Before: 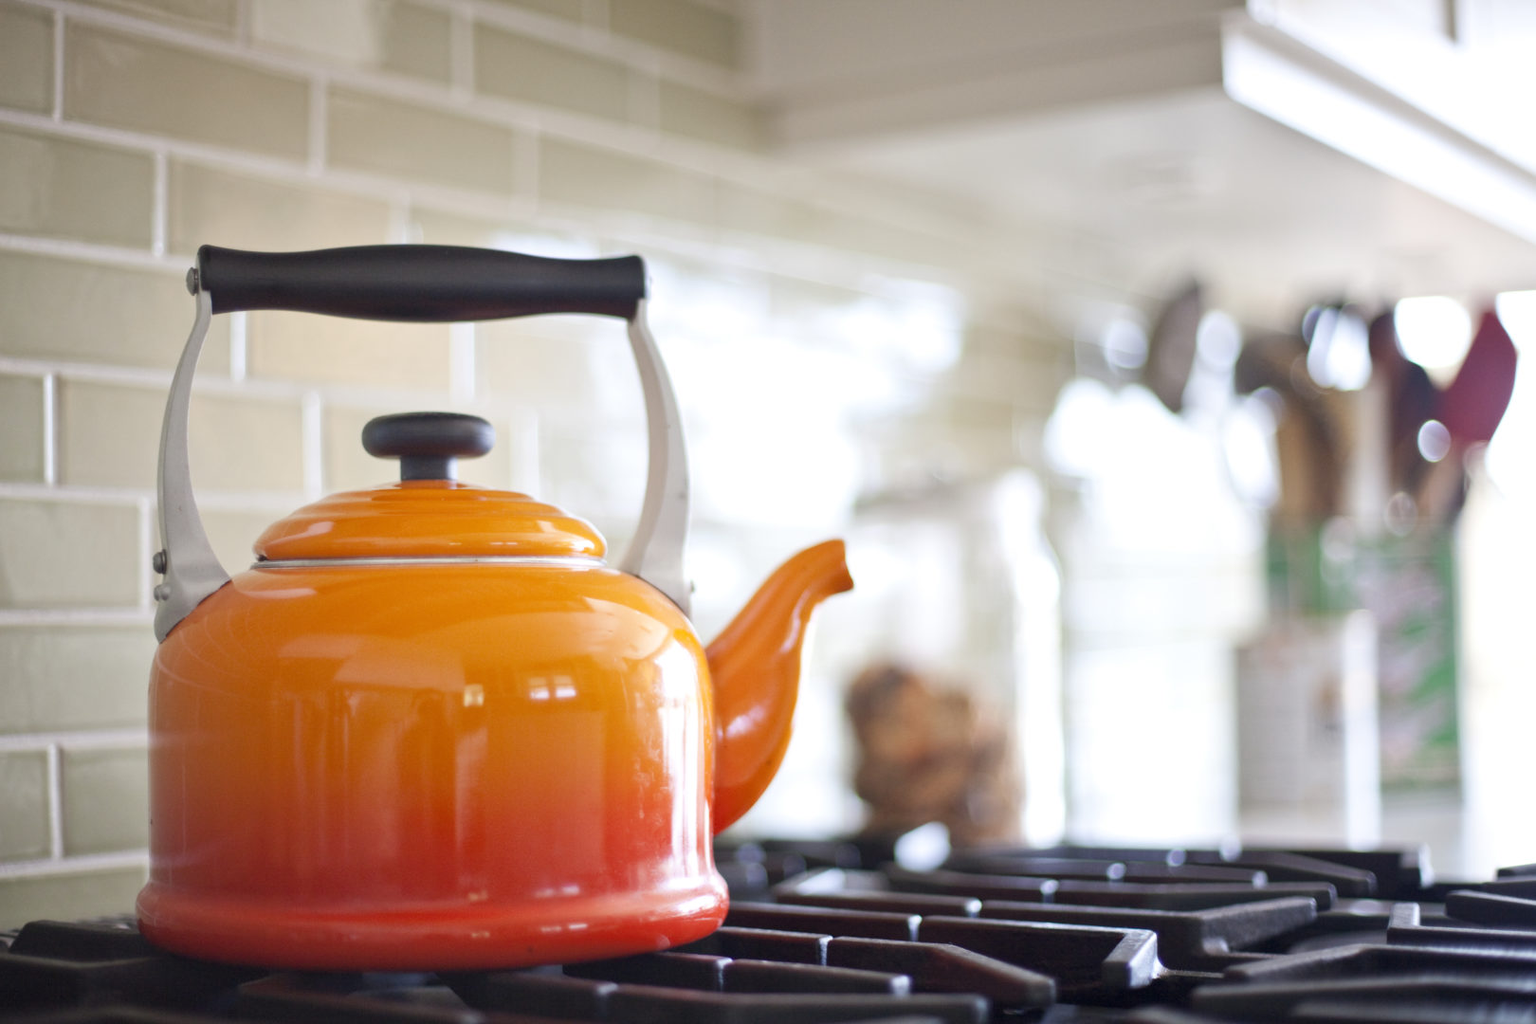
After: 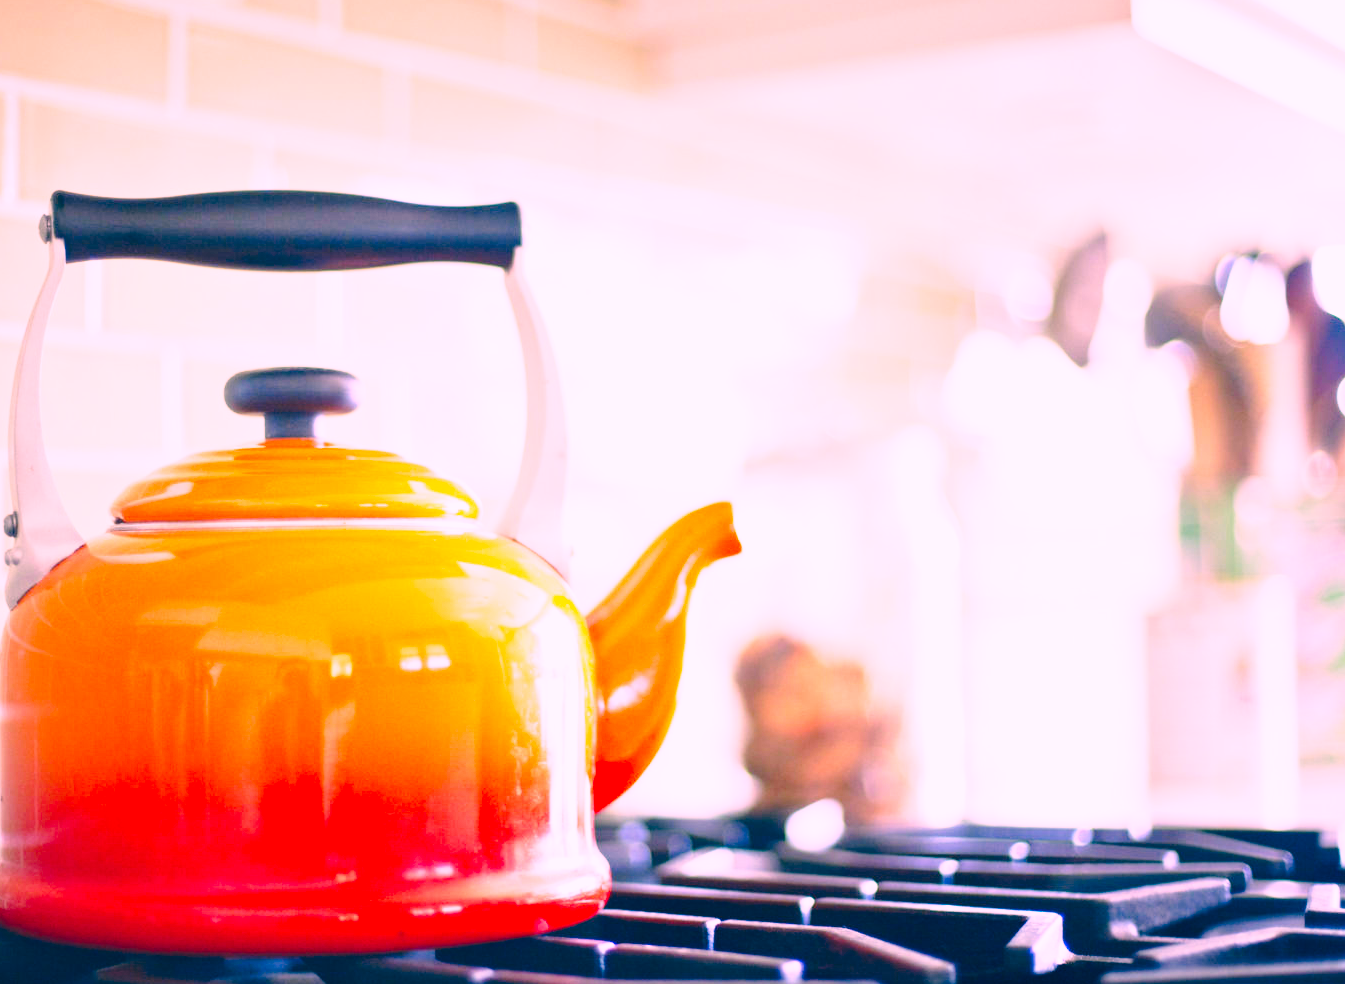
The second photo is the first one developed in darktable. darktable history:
color correction: highlights a* 17.4, highlights b* 0.317, shadows a* -15.31, shadows b* -14.05, saturation 1.54
base curve: curves: ch0 [(0, 0) (0.028, 0.03) (0.121, 0.232) (0.46, 0.748) (0.859, 0.968) (1, 1)], preserve colors none
exposure: exposure 0.565 EV, compensate exposure bias true, compensate highlight preservation false
crop: left 9.801%, top 6.302%, right 7.126%, bottom 2.58%
